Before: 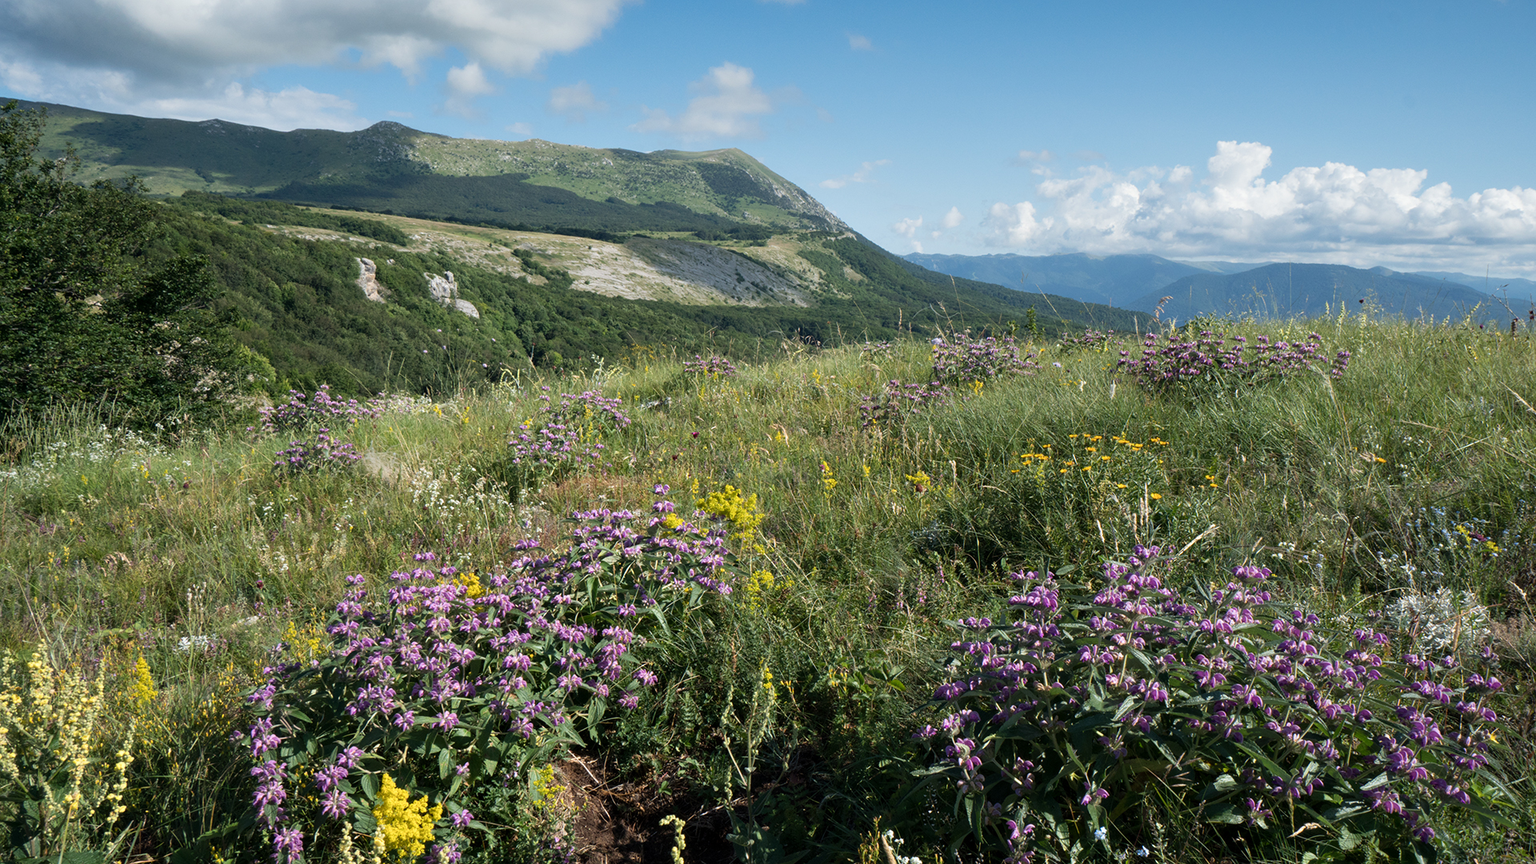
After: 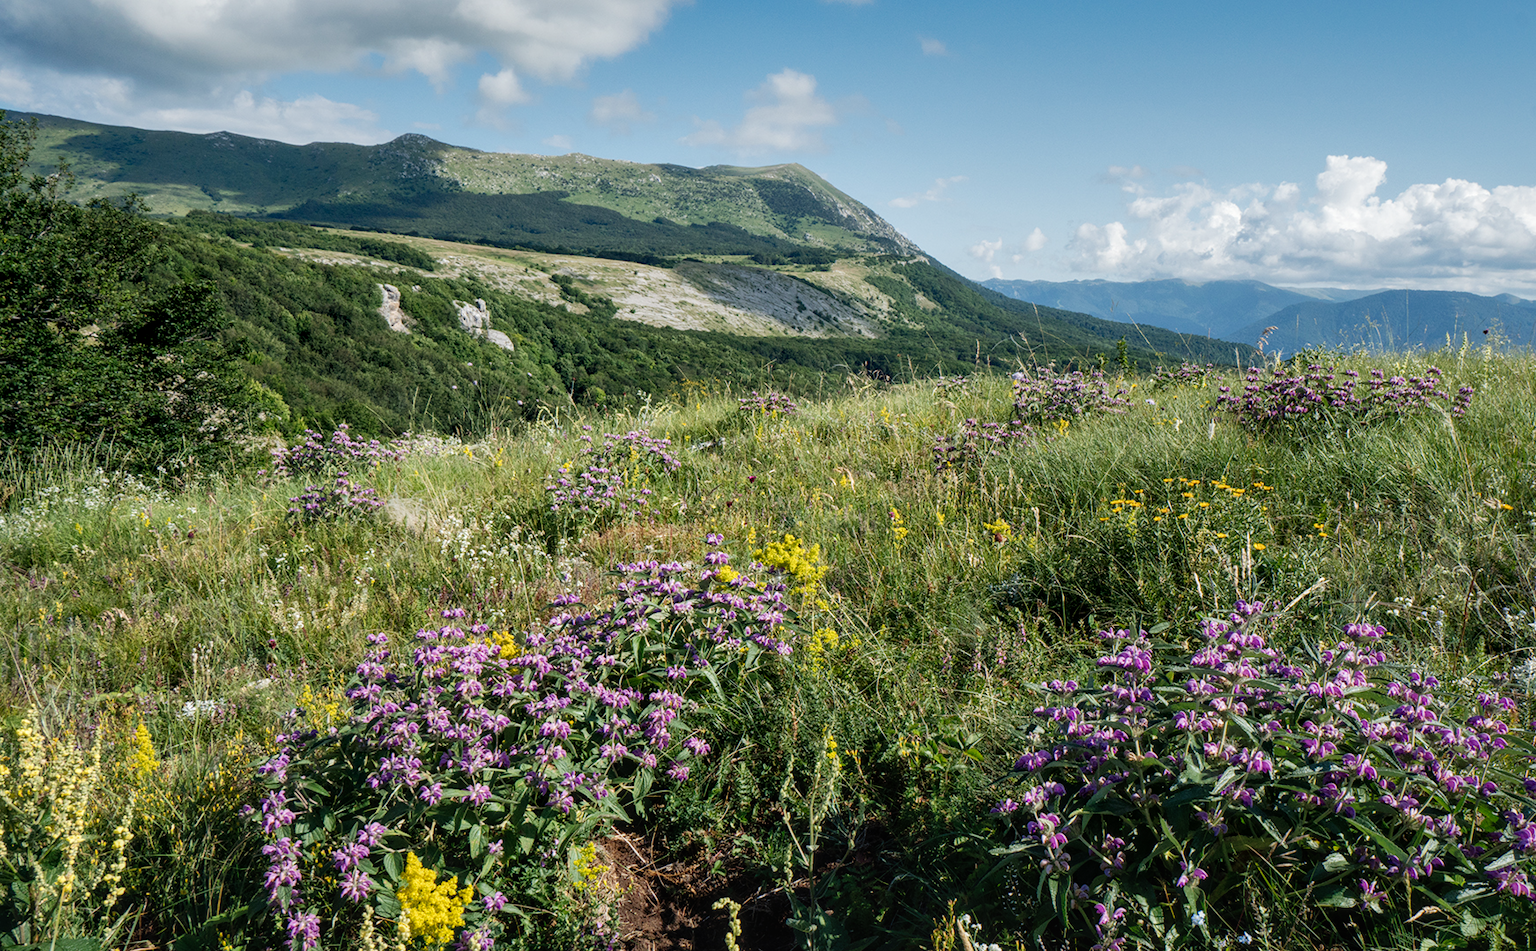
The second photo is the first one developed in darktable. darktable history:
crop and rotate: left 0.867%, right 8.349%
contrast brightness saturation: contrast 0.026, brightness -0.042
tone curve: curves: ch0 [(0, 0.021) (0.049, 0.044) (0.152, 0.14) (0.328, 0.357) (0.473, 0.529) (0.641, 0.705) (0.868, 0.887) (1, 0.969)]; ch1 [(0, 0) (0.322, 0.328) (0.43, 0.425) (0.474, 0.466) (0.502, 0.503) (0.522, 0.526) (0.564, 0.591) (0.602, 0.632) (0.677, 0.701) (0.859, 0.885) (1, 1)]; ch2 [(0, 0) (0.33, 0.301) (0.447, 0.44) (0.502, 0.505) (0.535, 0.554) (0.565, 0.598) (0.618, 0.629) (1, 1)], preserve colors none
shadows and highlights: on, module defaults
local contrast: detail 130%
